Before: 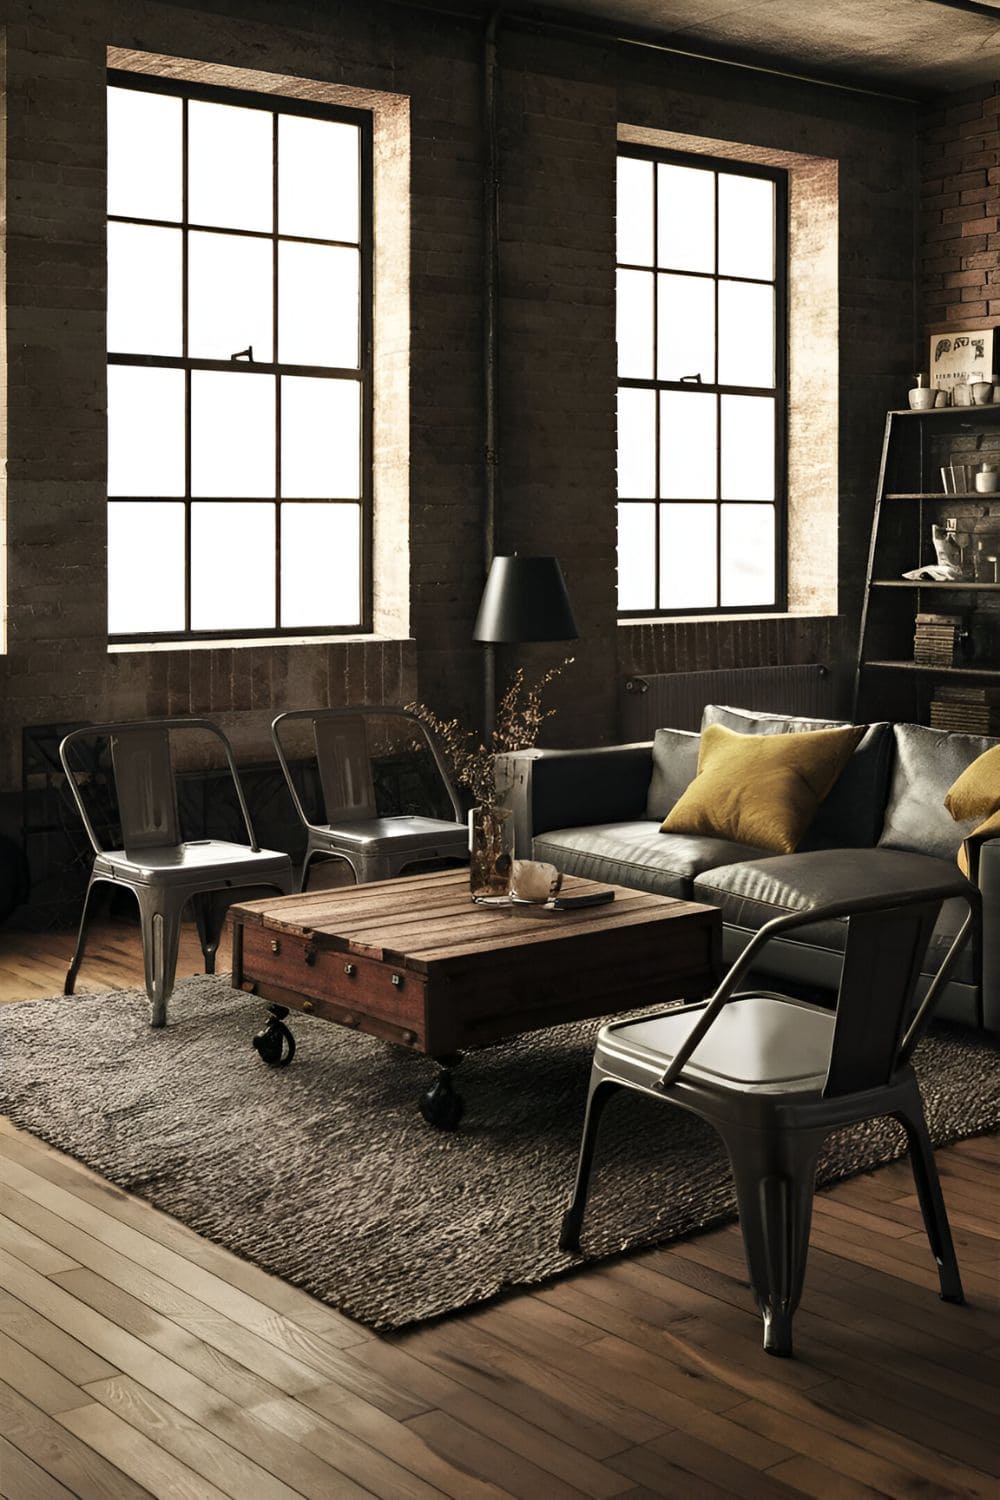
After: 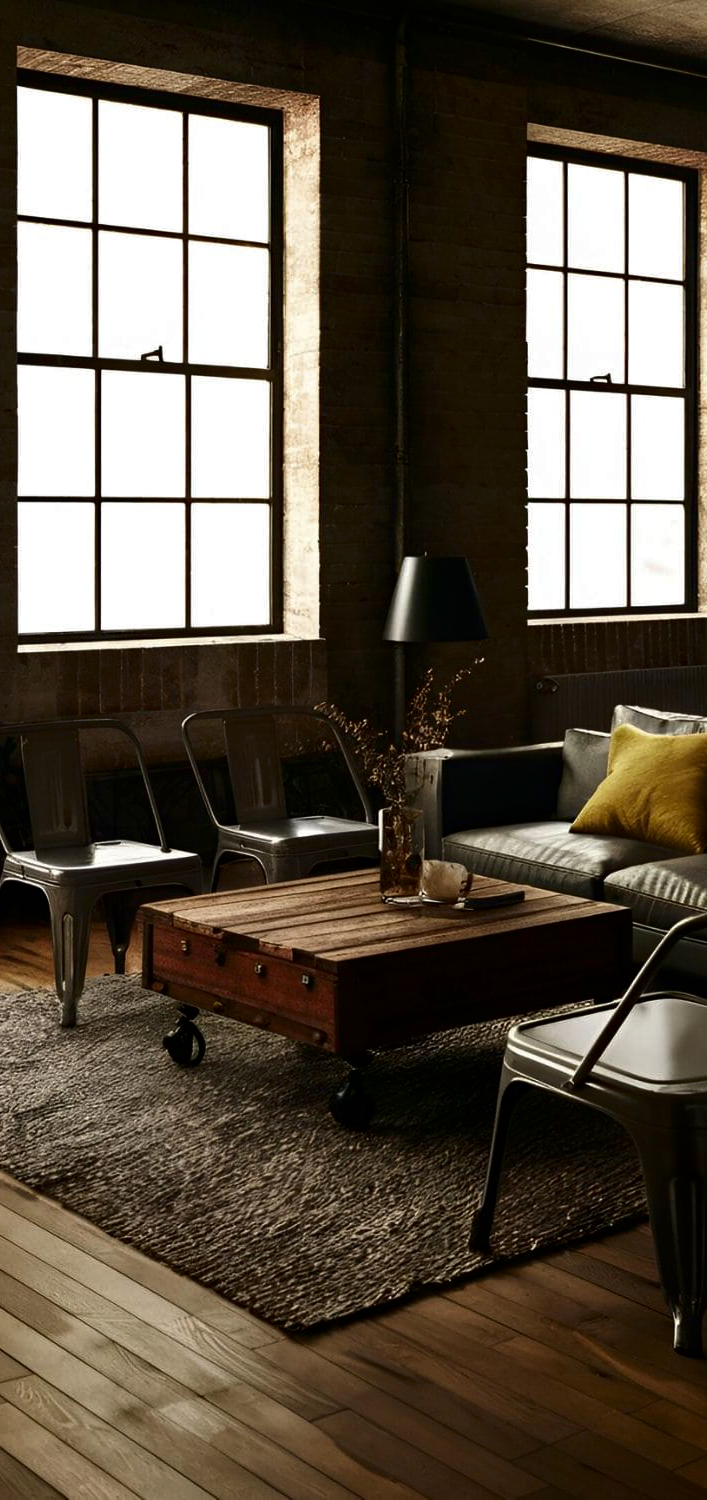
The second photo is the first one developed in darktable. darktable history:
crop and rotate: left 9.061%, right 20.142%
contrast brightness saturation: brightness -0.25, saturation 0.2
